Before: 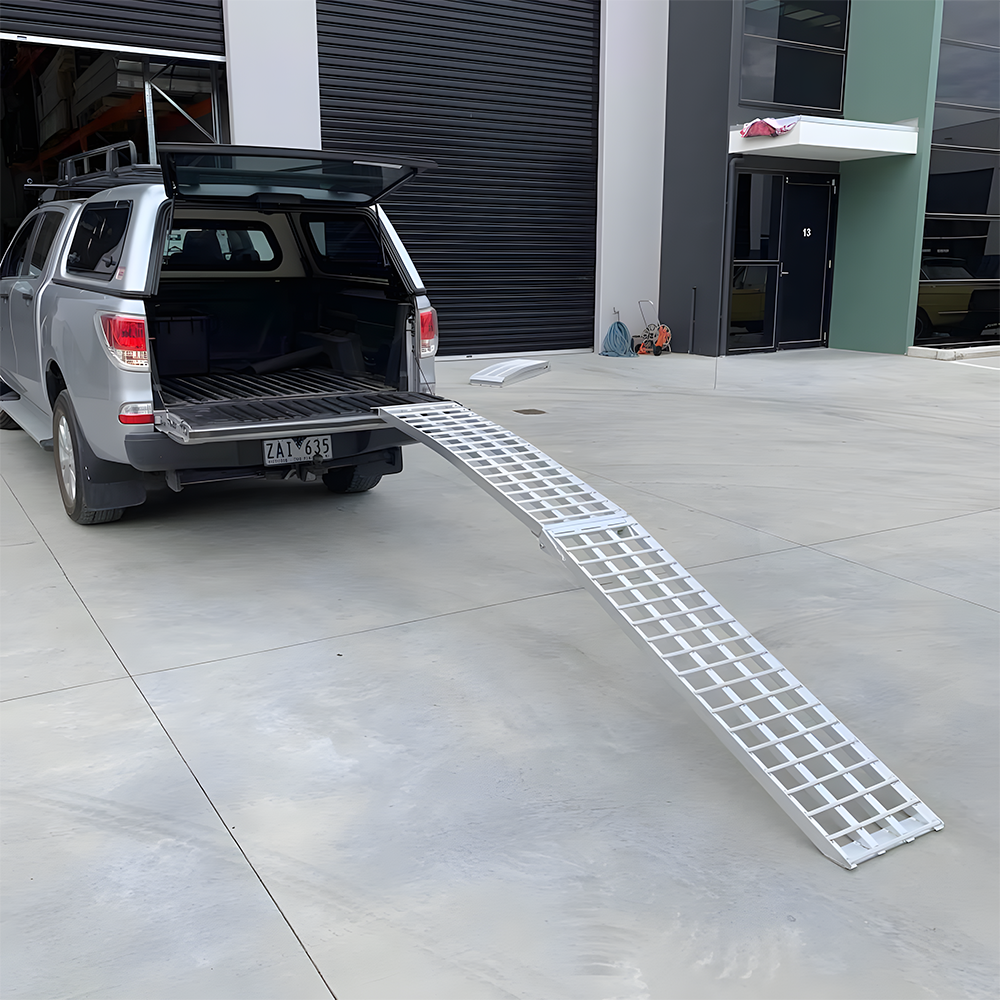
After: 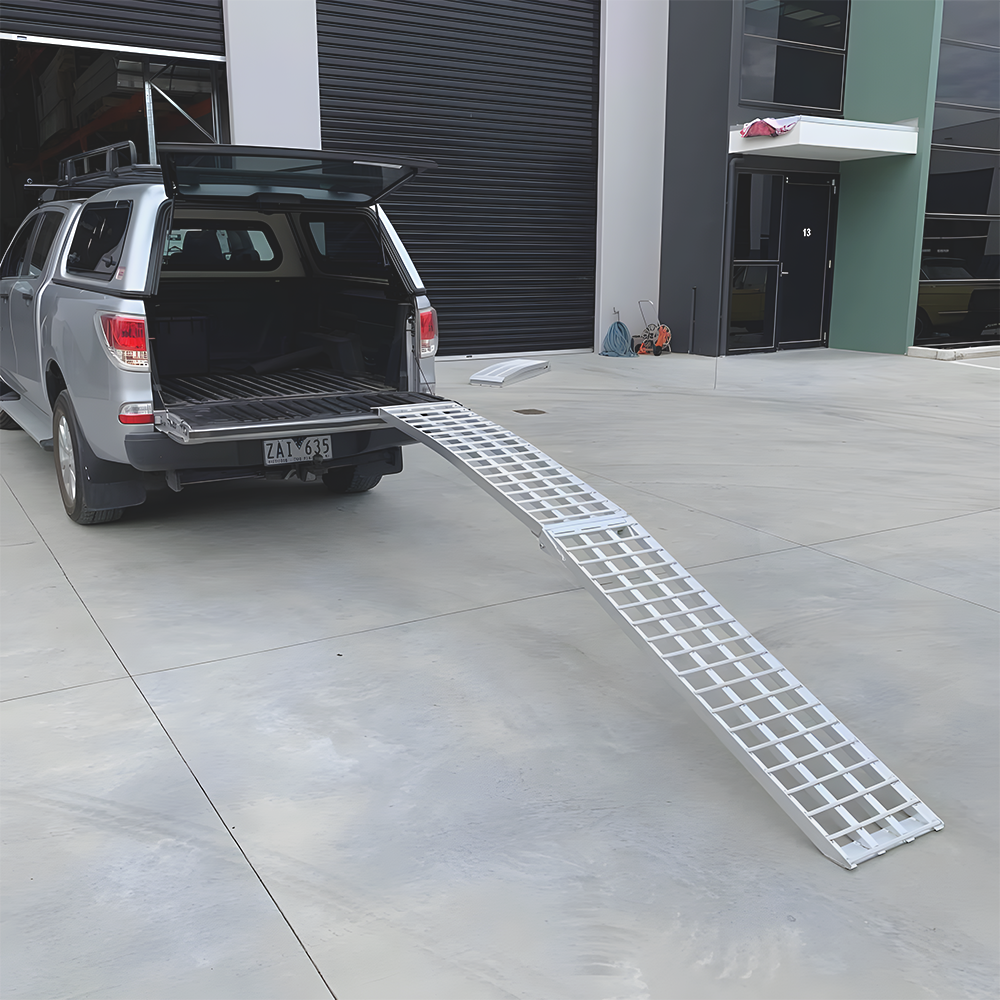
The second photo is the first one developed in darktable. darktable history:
sharpen: radius 5.325, amount 0.312, threshold 26.433
exposure: black level correction -0.015, exposure -0.125 EV, compensate highlight preservation false
